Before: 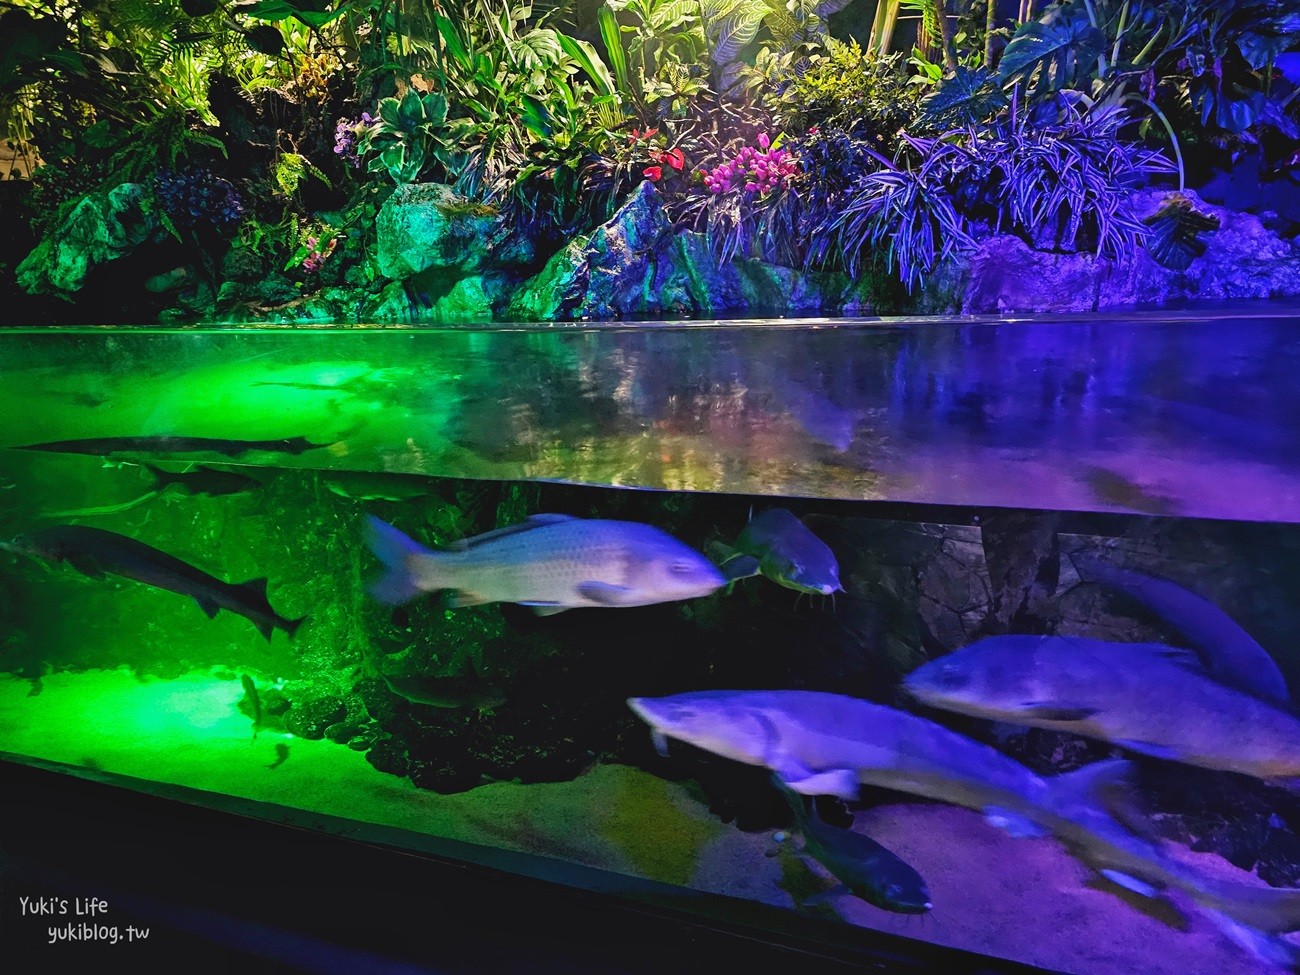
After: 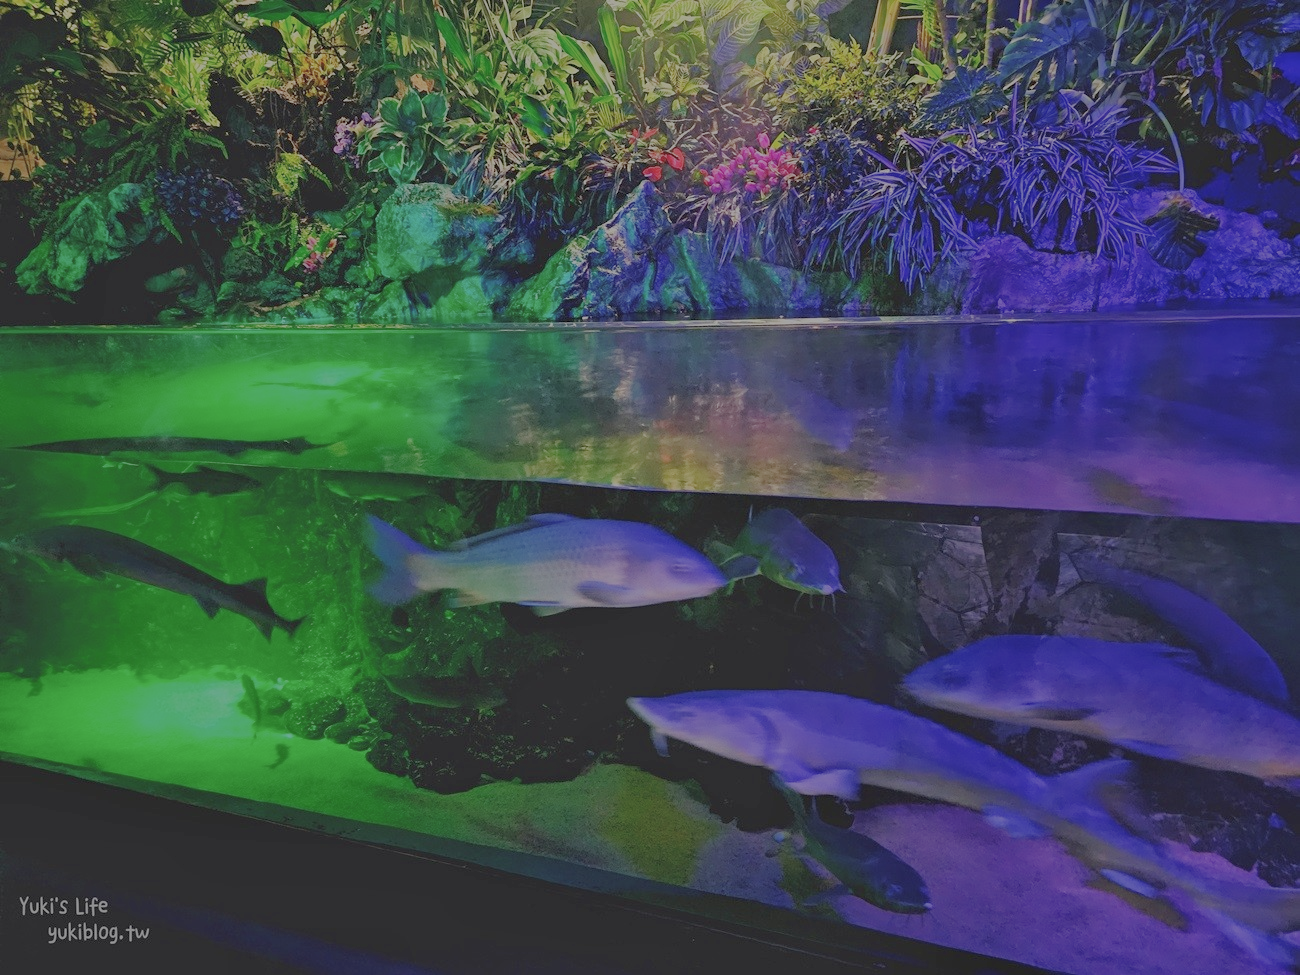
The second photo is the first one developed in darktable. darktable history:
filmic rgb: black relative exposure -15.96 EV, white relative exposure 7.98 EV, threshold 3.06 EV, structure ↔ texture 99.84%, hardness 4.18, latitude 49.62%, contrast 0.502, enable highlight reconstruction true
